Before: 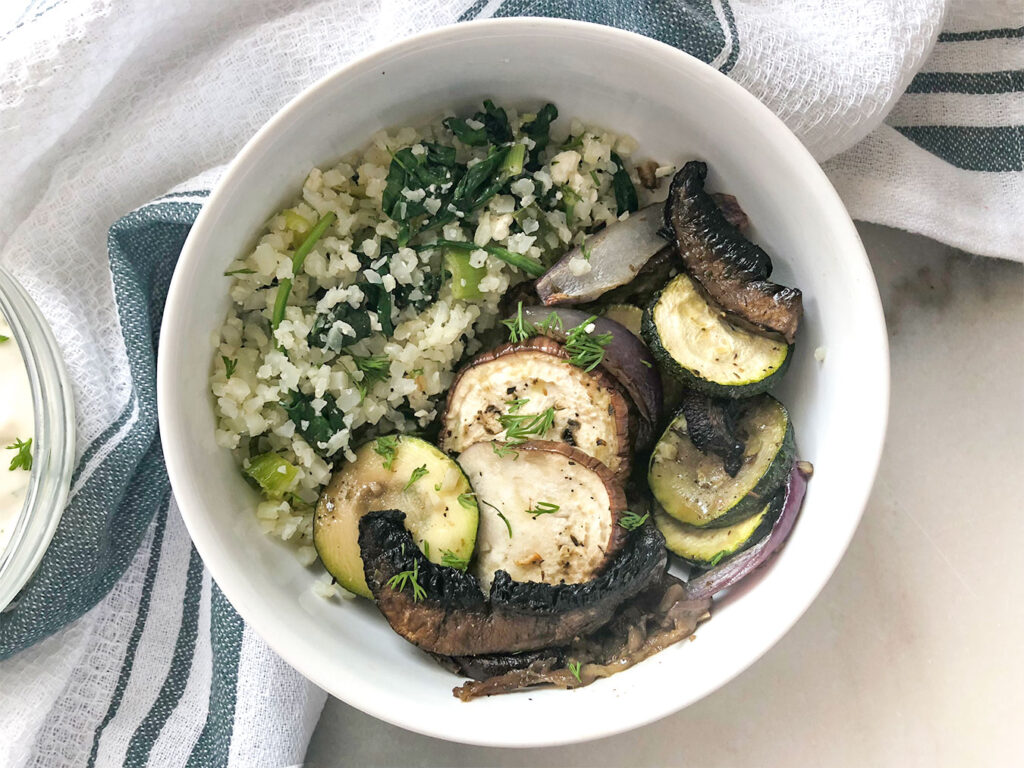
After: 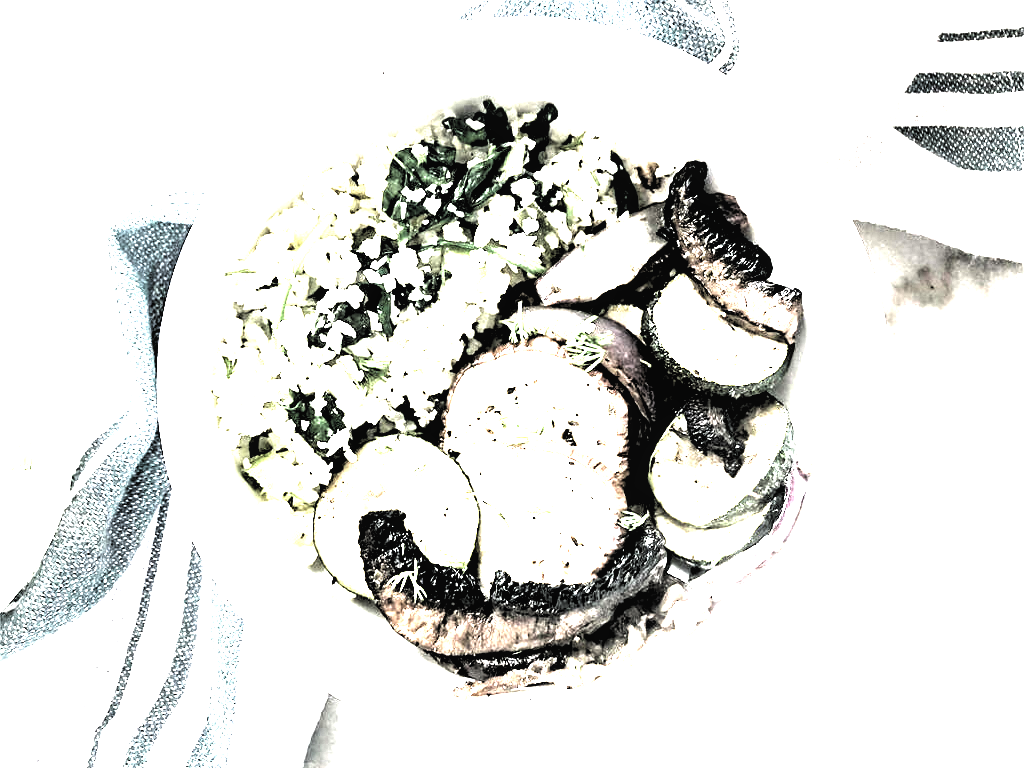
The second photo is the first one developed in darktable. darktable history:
local contrast: highlights 102%, shadows 97%, detail 119%, midtone range 0.2
levels: levels [0.514, 0.759, 1]
color balance rgb: shadows lift › chroma 2.012%, shadows lift › hue 48.35°, perceptual saturation grading › global saturation 20%, perceptual saturation grading › highlights -50.55%, perceptual saturation grading › shadows 30.939%, saturation formula JzAzBz (2021)
exposure: exposure 2.919 EV, compensate exposure bias true, compensate highlight preservation false
